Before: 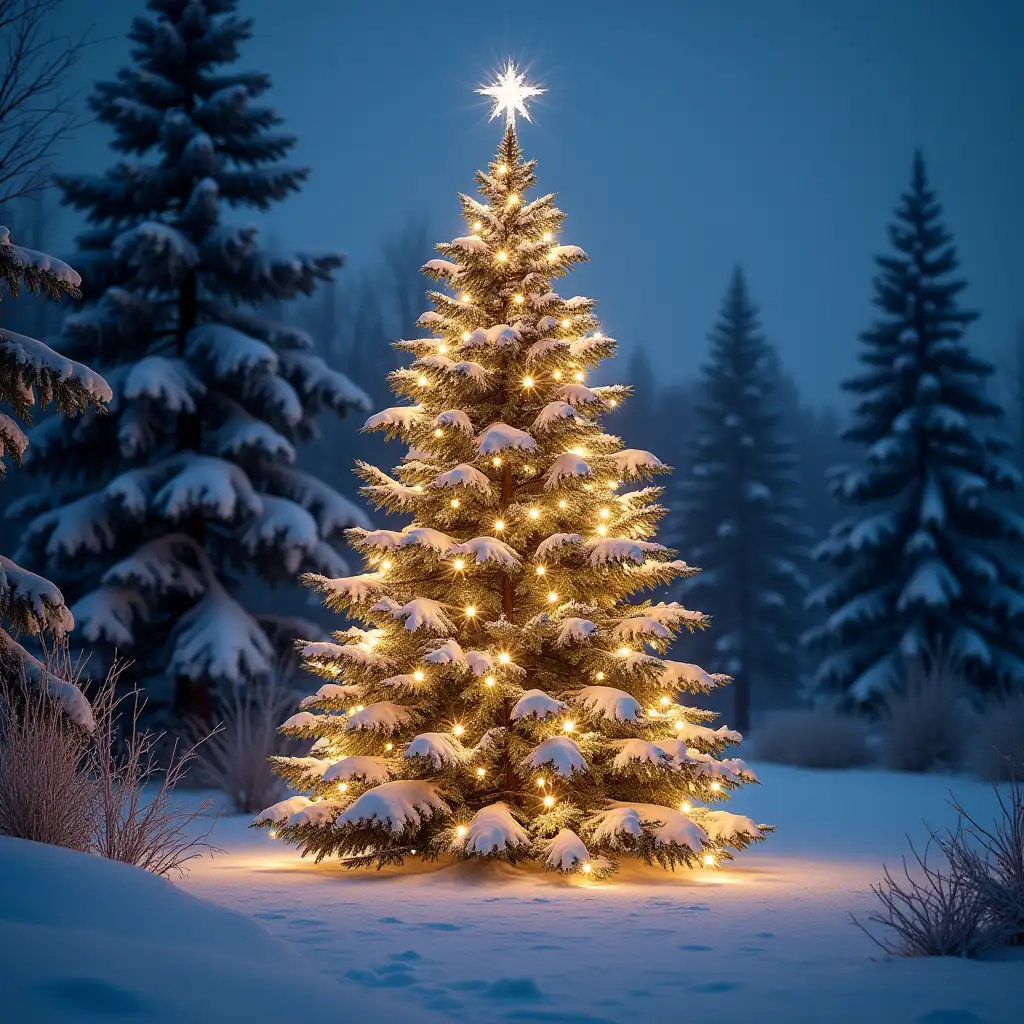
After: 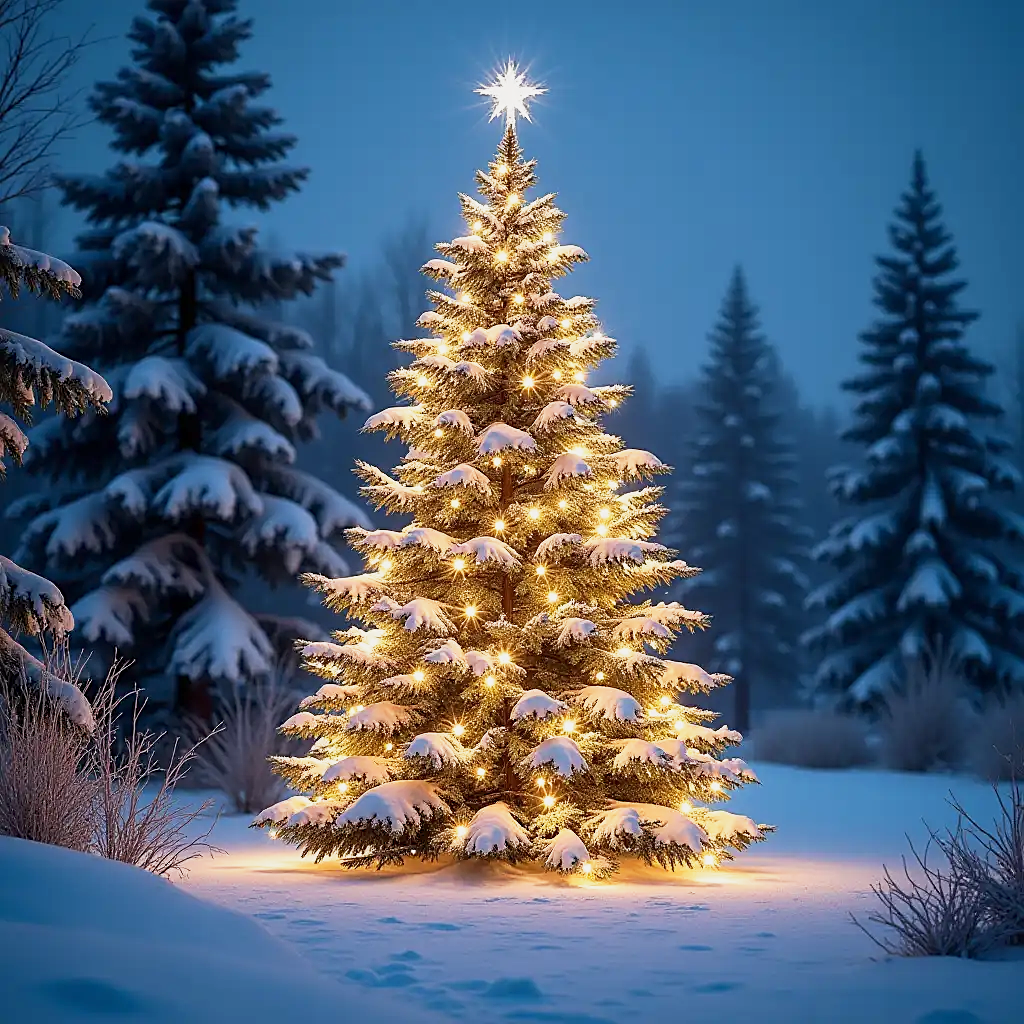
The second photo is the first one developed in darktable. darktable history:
sharpen: on, module defaults
base curve: curves: ch0 [(0, 0) (0.088, 0.125) (0.176, 0.251) (0.354, 0.501) (0.613, 0.749) (1, 0.877)], exposure shift 0.583, preserve colors none
